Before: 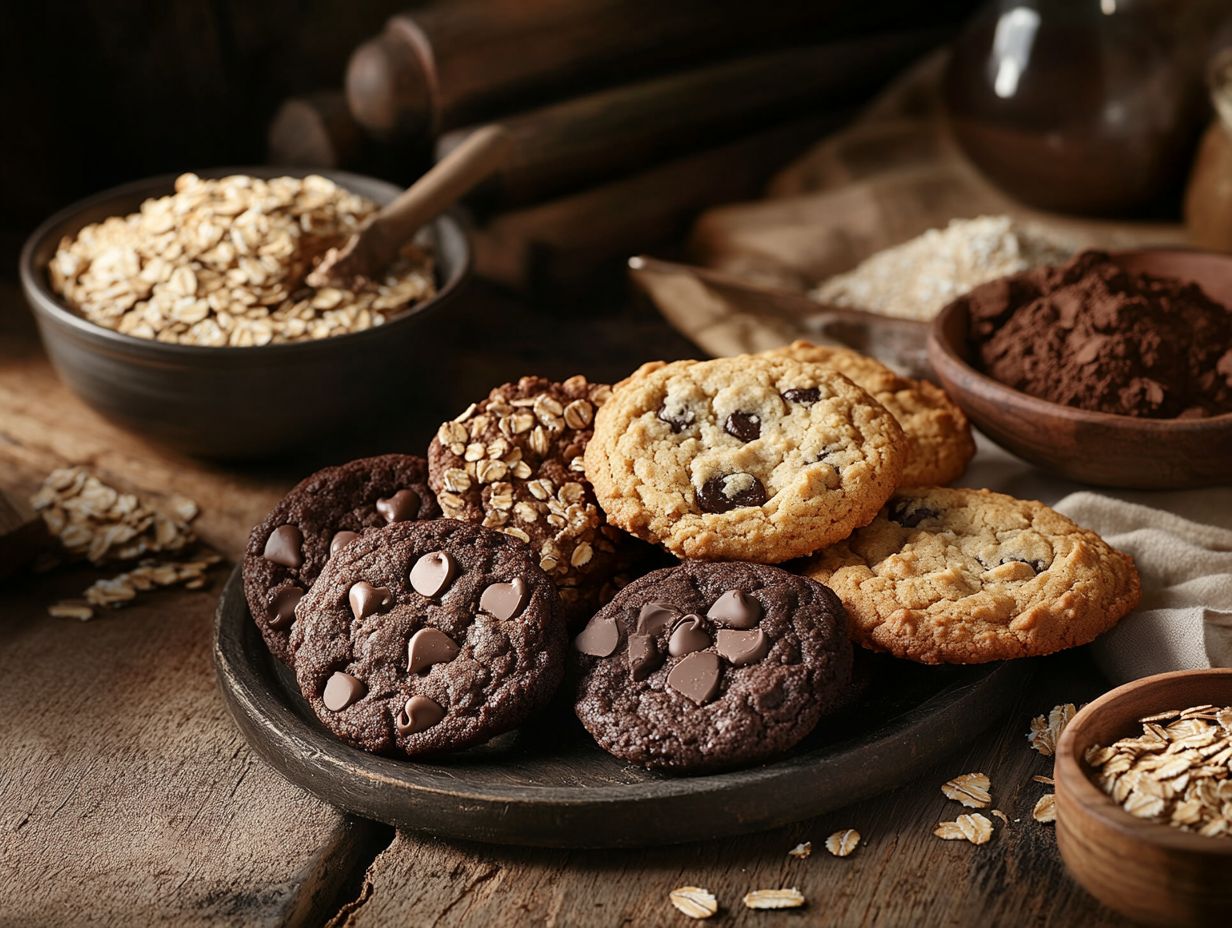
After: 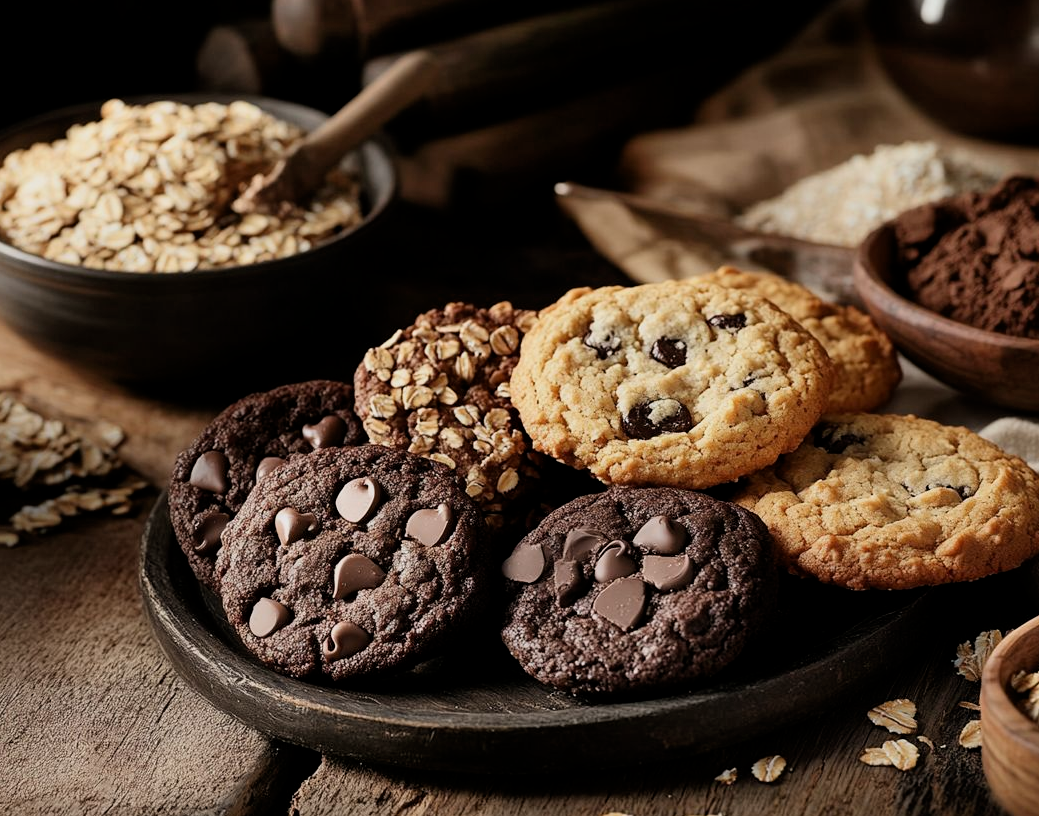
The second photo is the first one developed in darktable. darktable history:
crop: left 6.075%, top 7.994%, right 9.548%, bottom 3.989%
filmic rgb: middle gray luminance 9.41%, black relative exposure -10.7 EV, white relative exposure 3.45 EV, target black luminance 0%, hardness 5.99, latitude 59.58%, contrast 1.087, highlights saturation mix 5.52%, shadows ↔ highlights balance 29.08%, color science v6 (2022)
